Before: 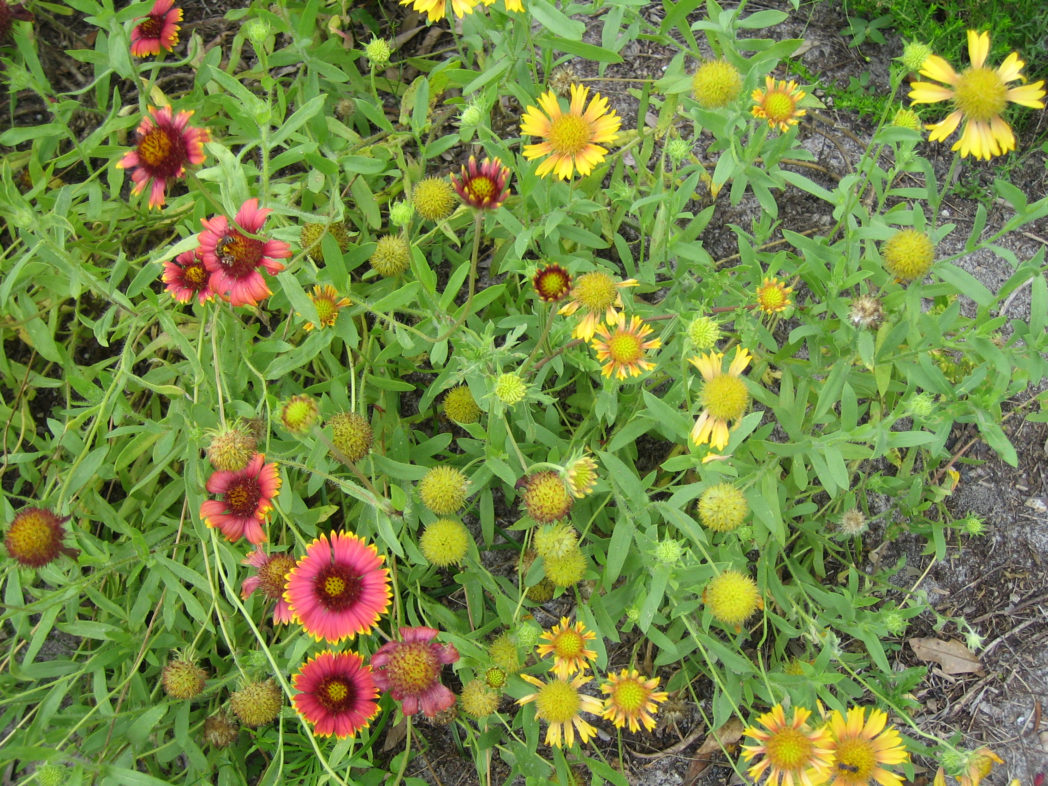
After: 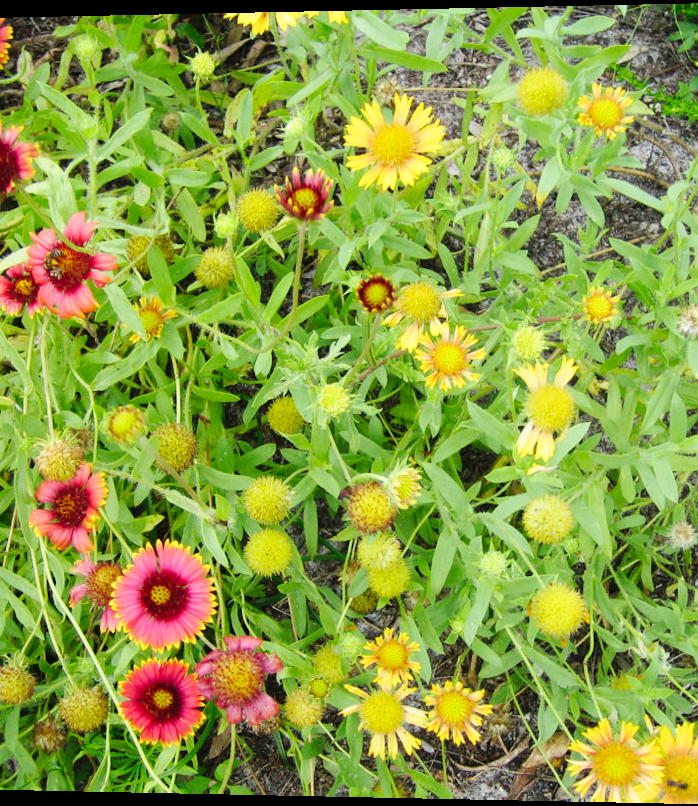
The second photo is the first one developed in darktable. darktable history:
rotate and perspective: lens shift (horizontal) -0.055, automatic cropping off
base curve: curves: ch0 [(0, 0) (0.032, 0.025) (0.121, 0.166) (0.206, 0.329) (0.605, 0.79) (1, 1)], preserve colors none
crop and rotate: left 15.546%, right 17.787%
